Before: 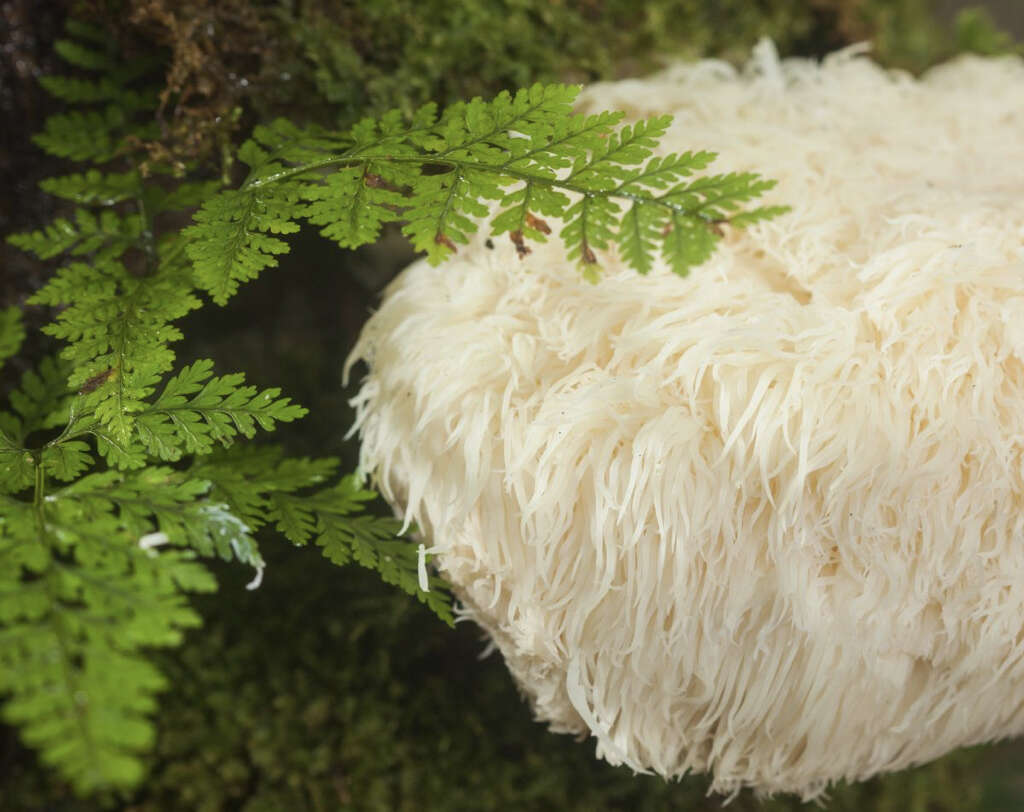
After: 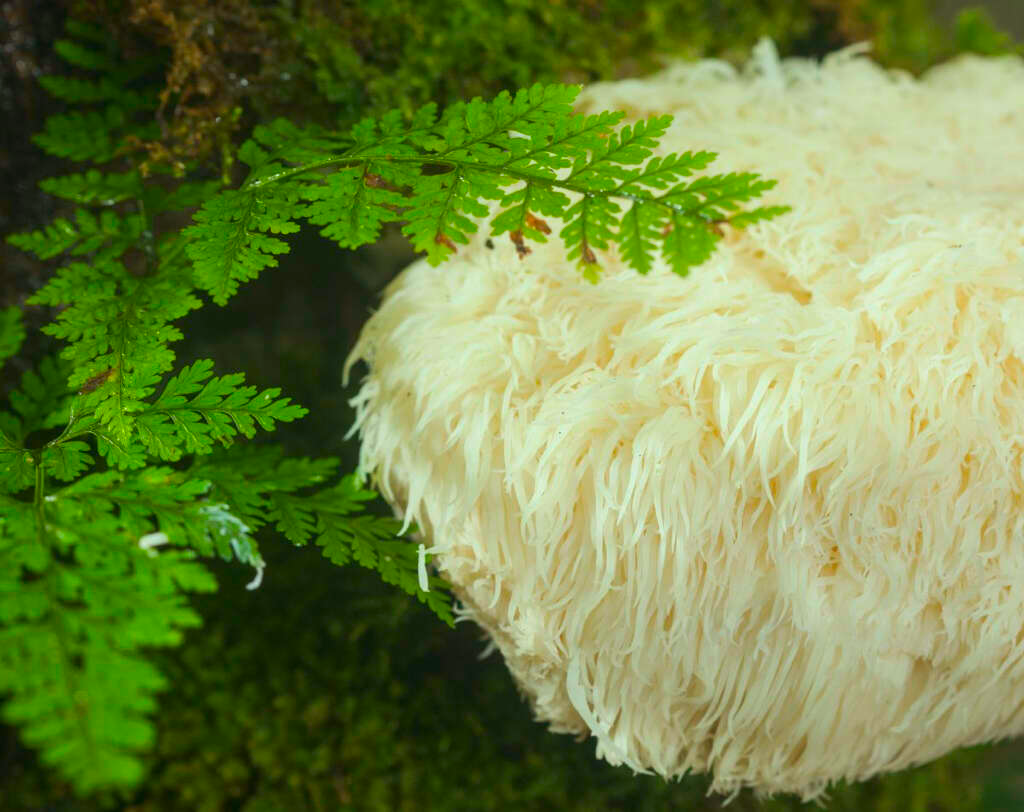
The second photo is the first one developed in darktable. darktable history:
color correction: highlights a* -7.35, highlights b* 1.56, shadows a* -3.69, saturation 1.42
